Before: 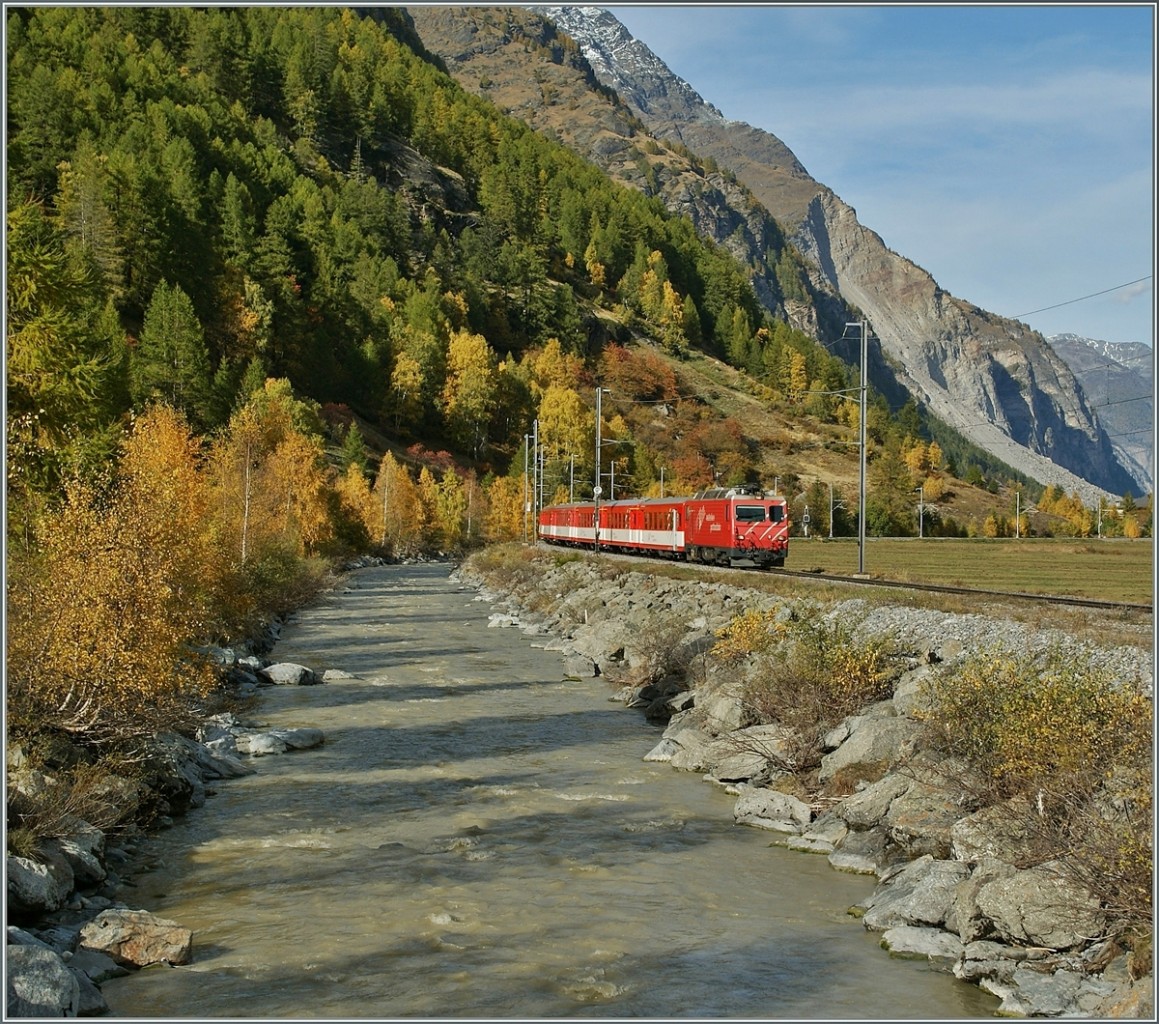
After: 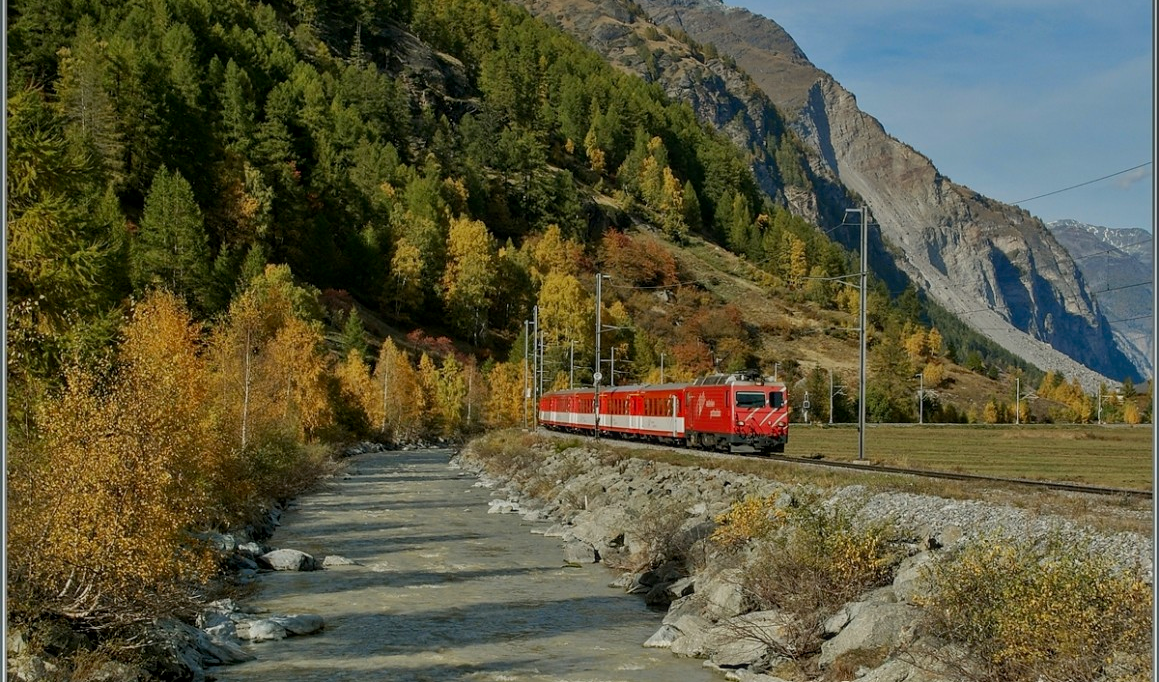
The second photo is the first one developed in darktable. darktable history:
local contrast: detail 110%
crop: top 11.166%, bottom 22.168%
graduated density: rotation 5.63°, offset 76.9
color zones: curves: ch1 [(0.25, 0.5) (0.747, 0.71)]
exposure: black level correction 0.004, exposure 0.014 EV, compensate highlight preservation false
